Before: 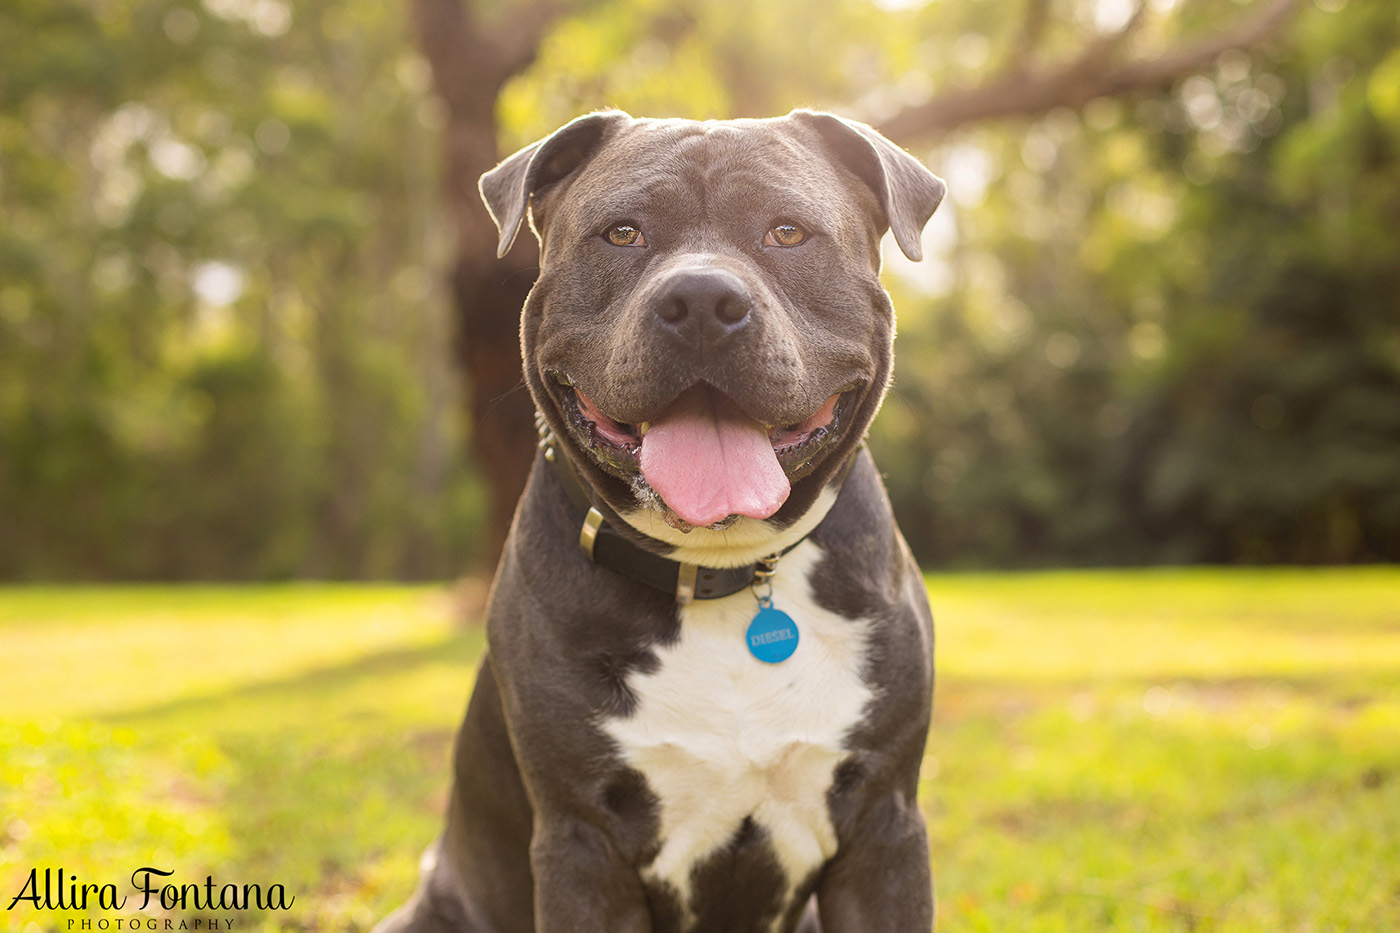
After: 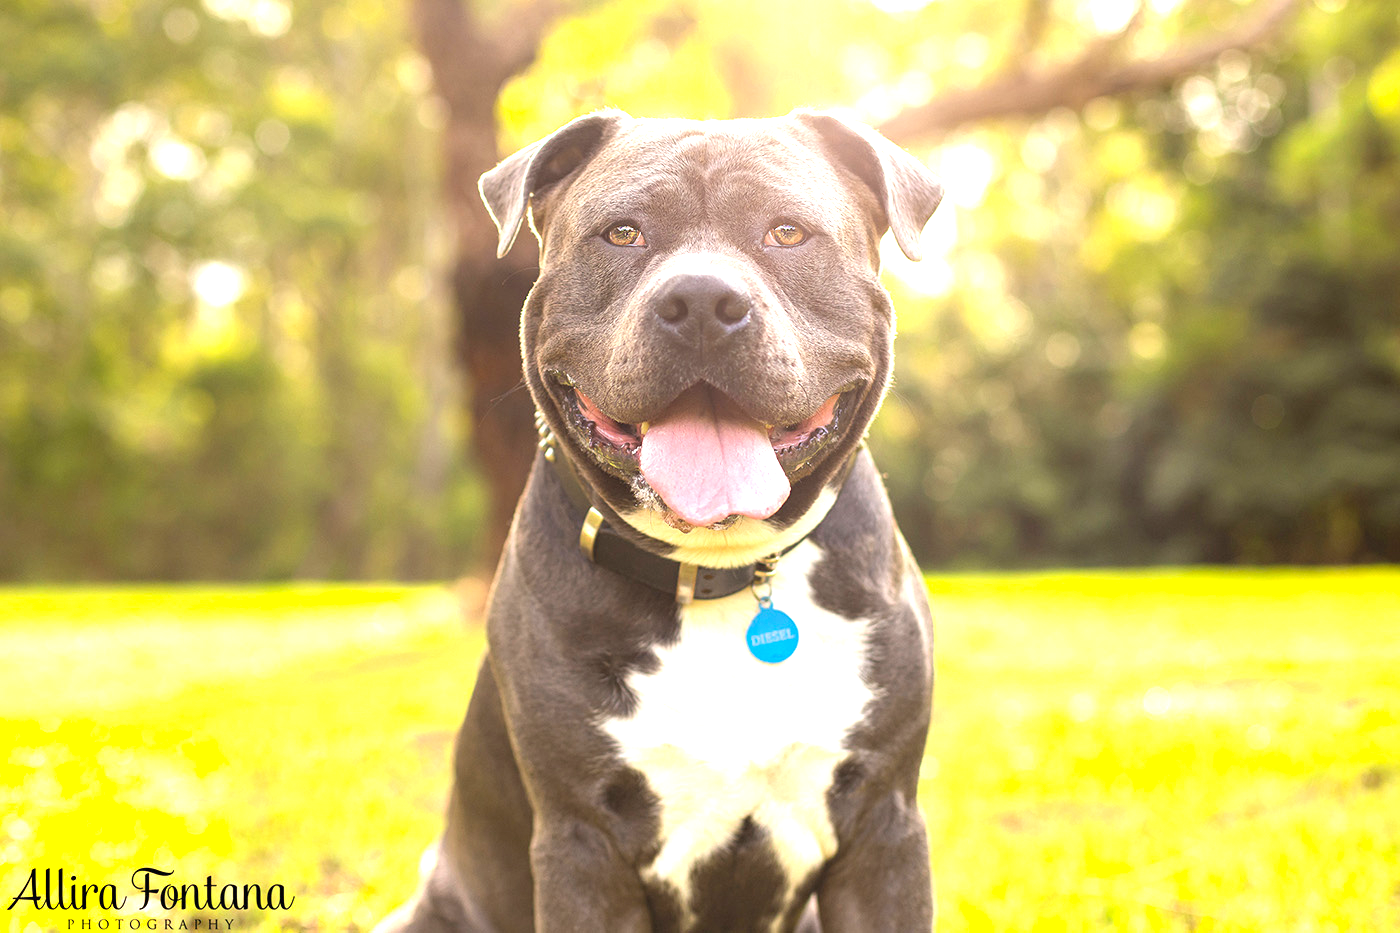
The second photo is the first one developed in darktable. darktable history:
exposure: black level correction 0, exposure 1.2 EV, compensate exposure bias true, compensate highlight preservation false
vibrance: on, module defaults
